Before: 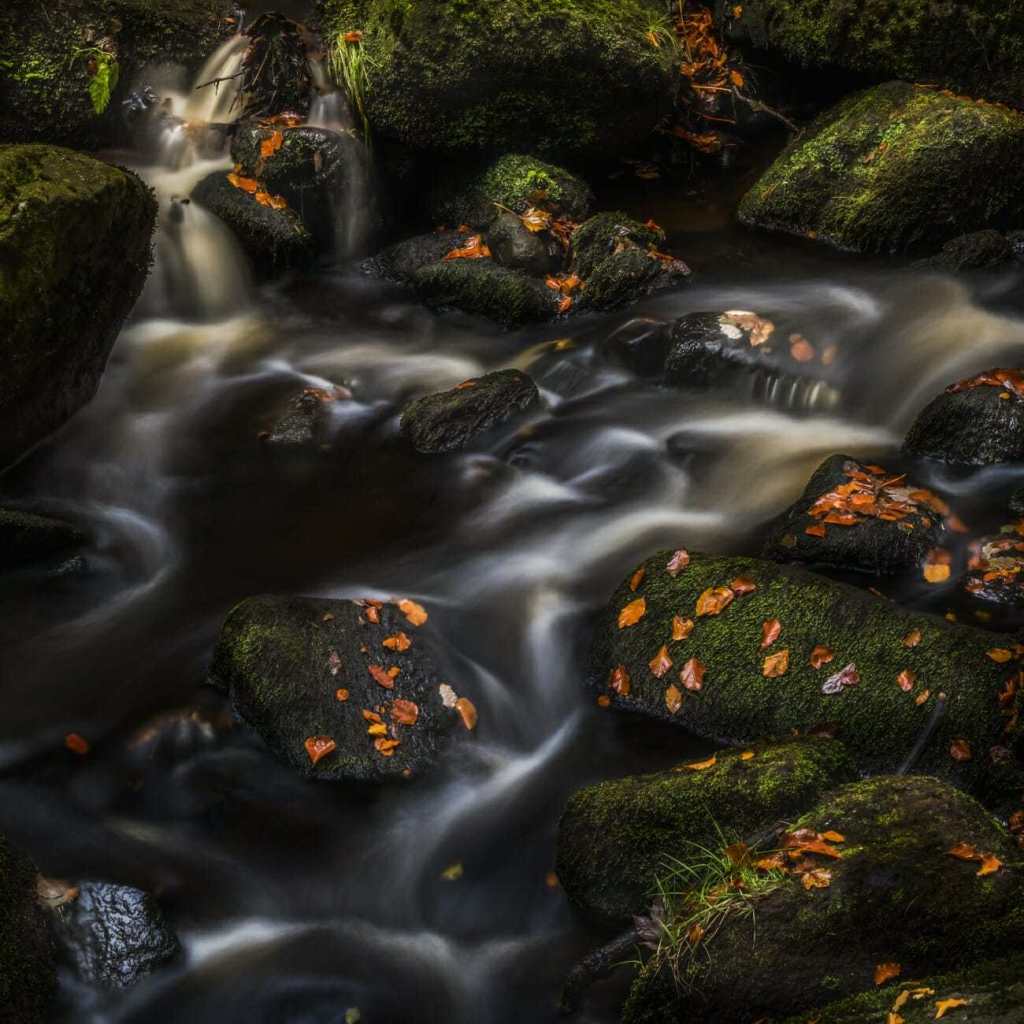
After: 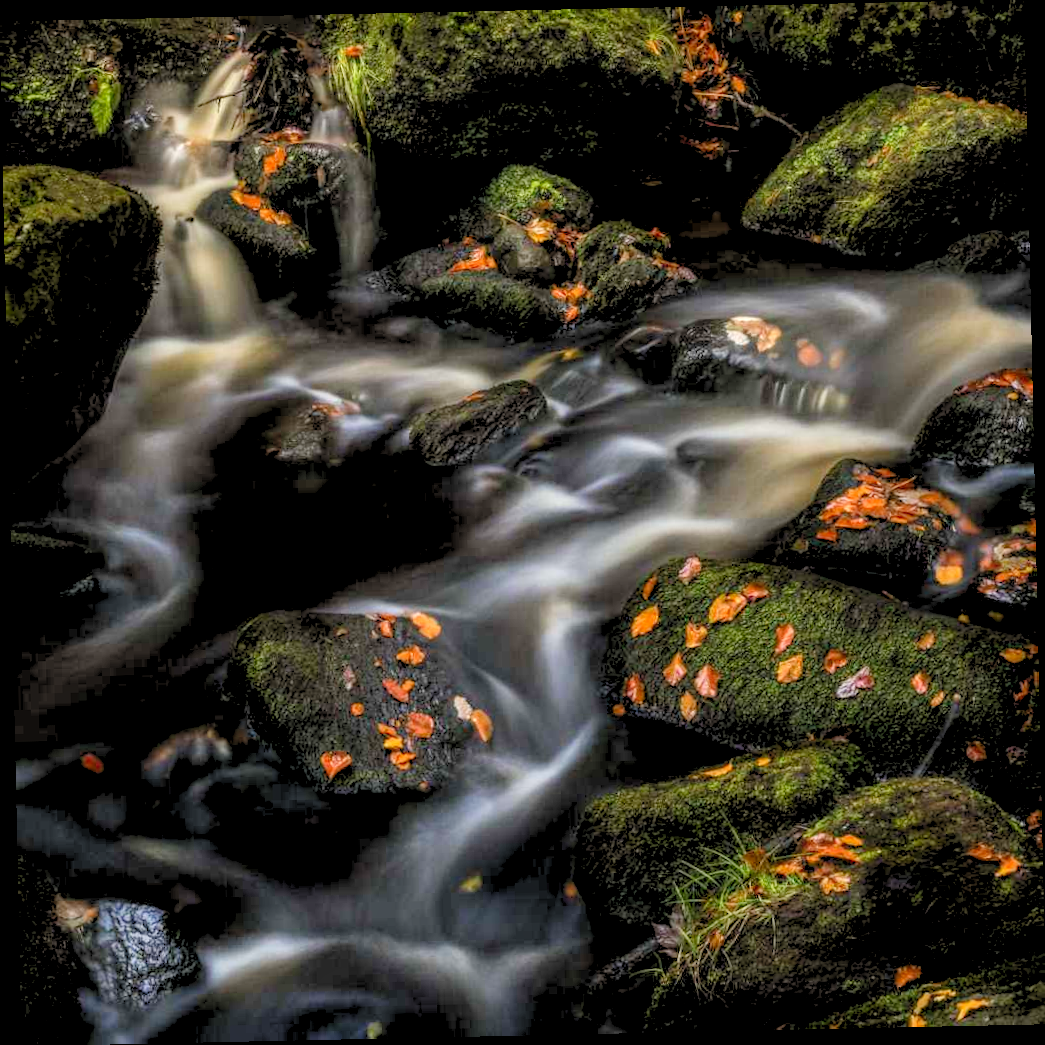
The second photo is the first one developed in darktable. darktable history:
levels: levels [0.072, 0.414, 0.976]
rotate and perspective: rotation -1.24°, automatic cropping off
local contrast: highlights 100%, shadows 100%, detail 120%, midtone range 0.2
